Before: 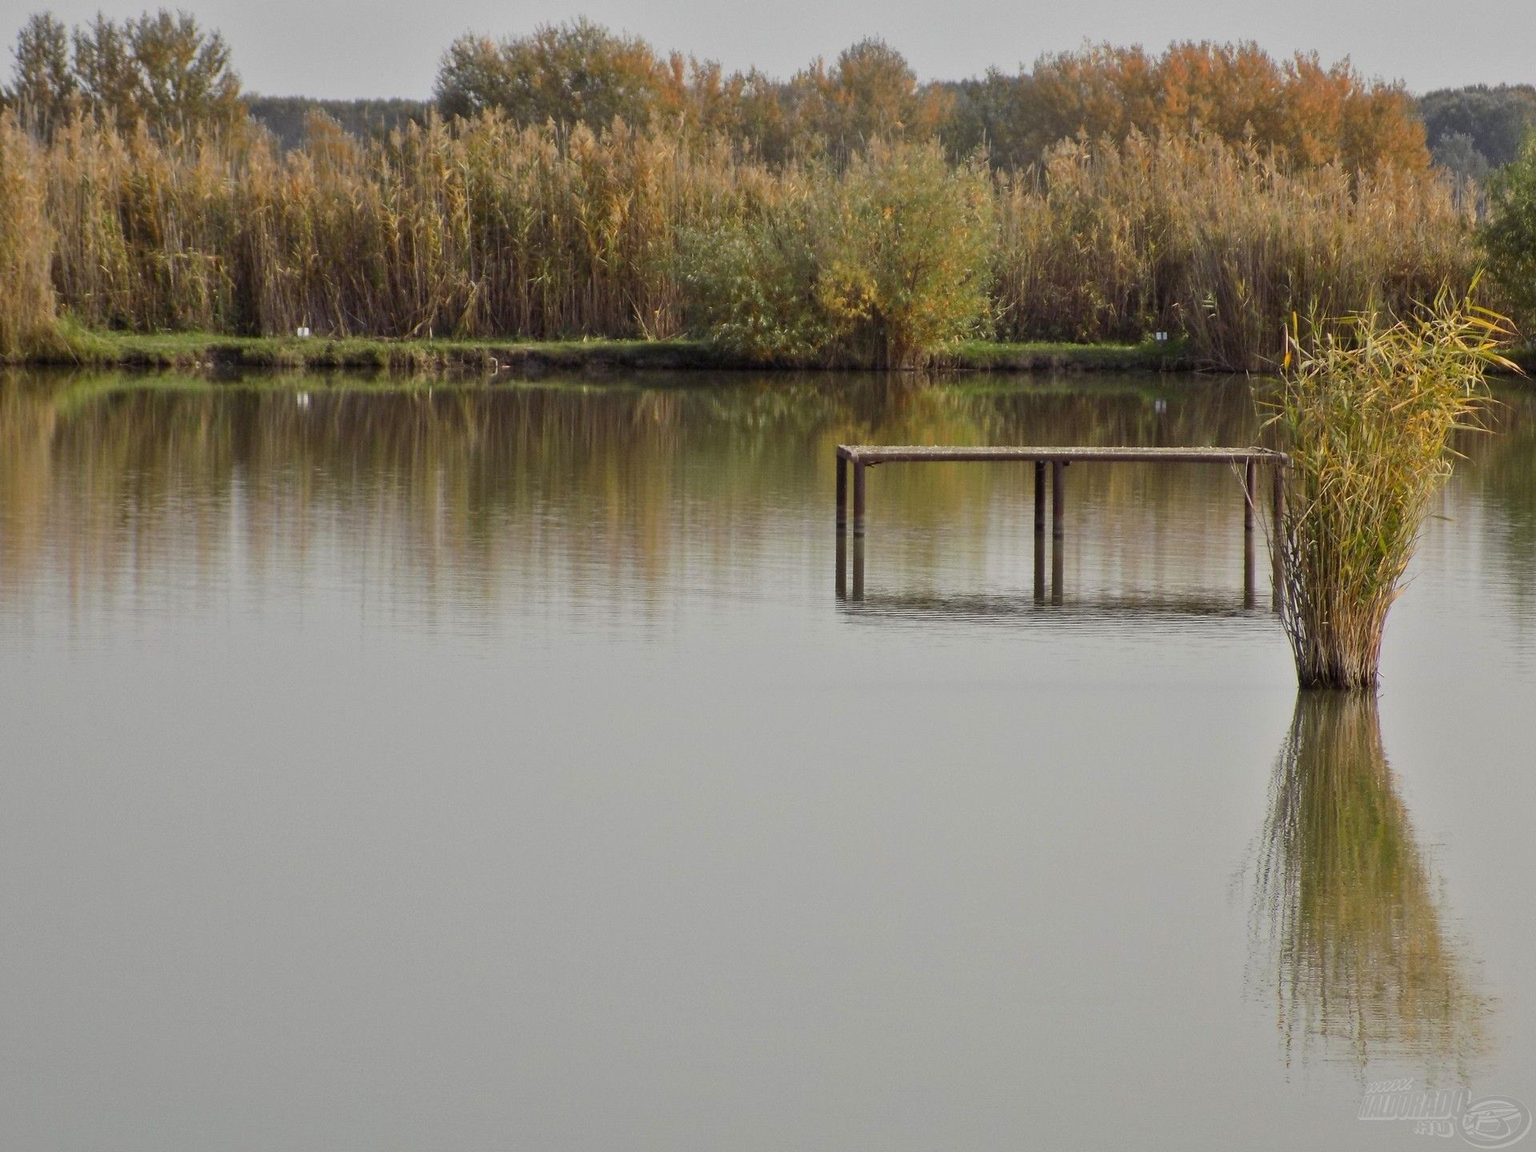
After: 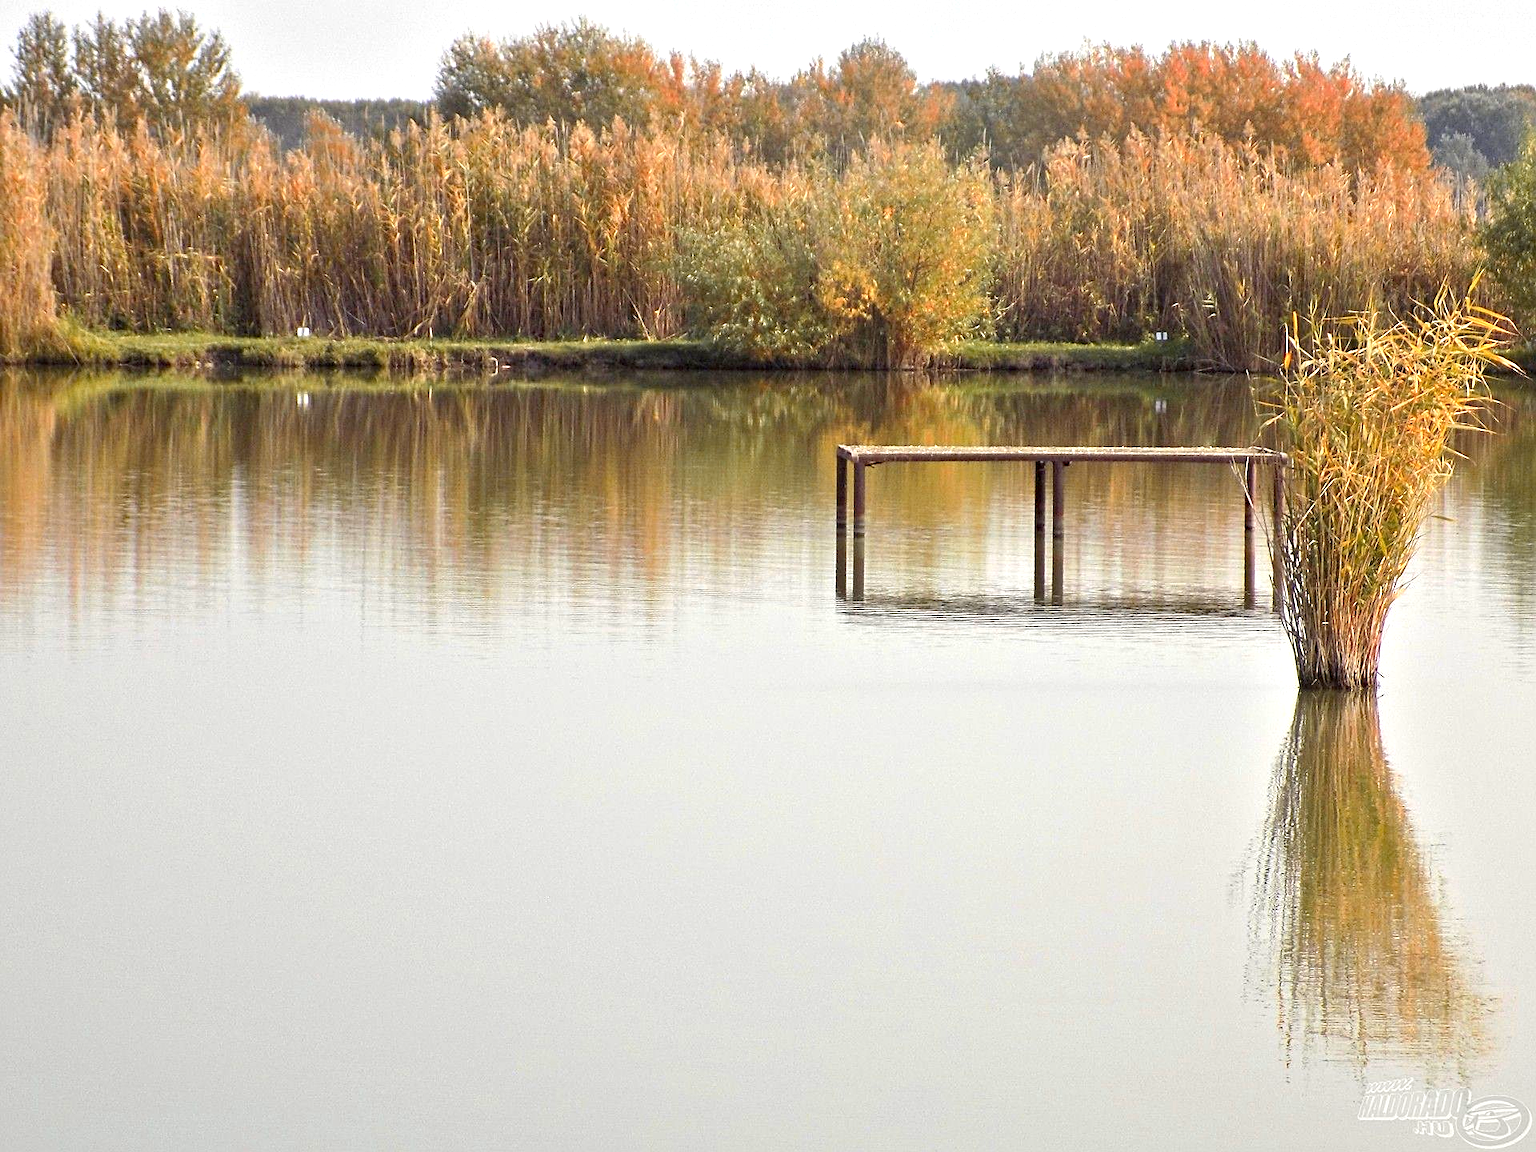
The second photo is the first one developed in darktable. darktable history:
sharpen: on, module defaults
haze removal: compatibility mode true, adaptive false
exposure: black level correction 0, exposure 1.101 EV, compensate highlight preservation false
color zones: curves: ch1 [(0.263, 0.53) (0.376, 0.287) (0.487, 0.512) (0.748, 0.547) (1, 0.513)]; ch2 [(0.262, 0.45) (0.751, 0.477)]
